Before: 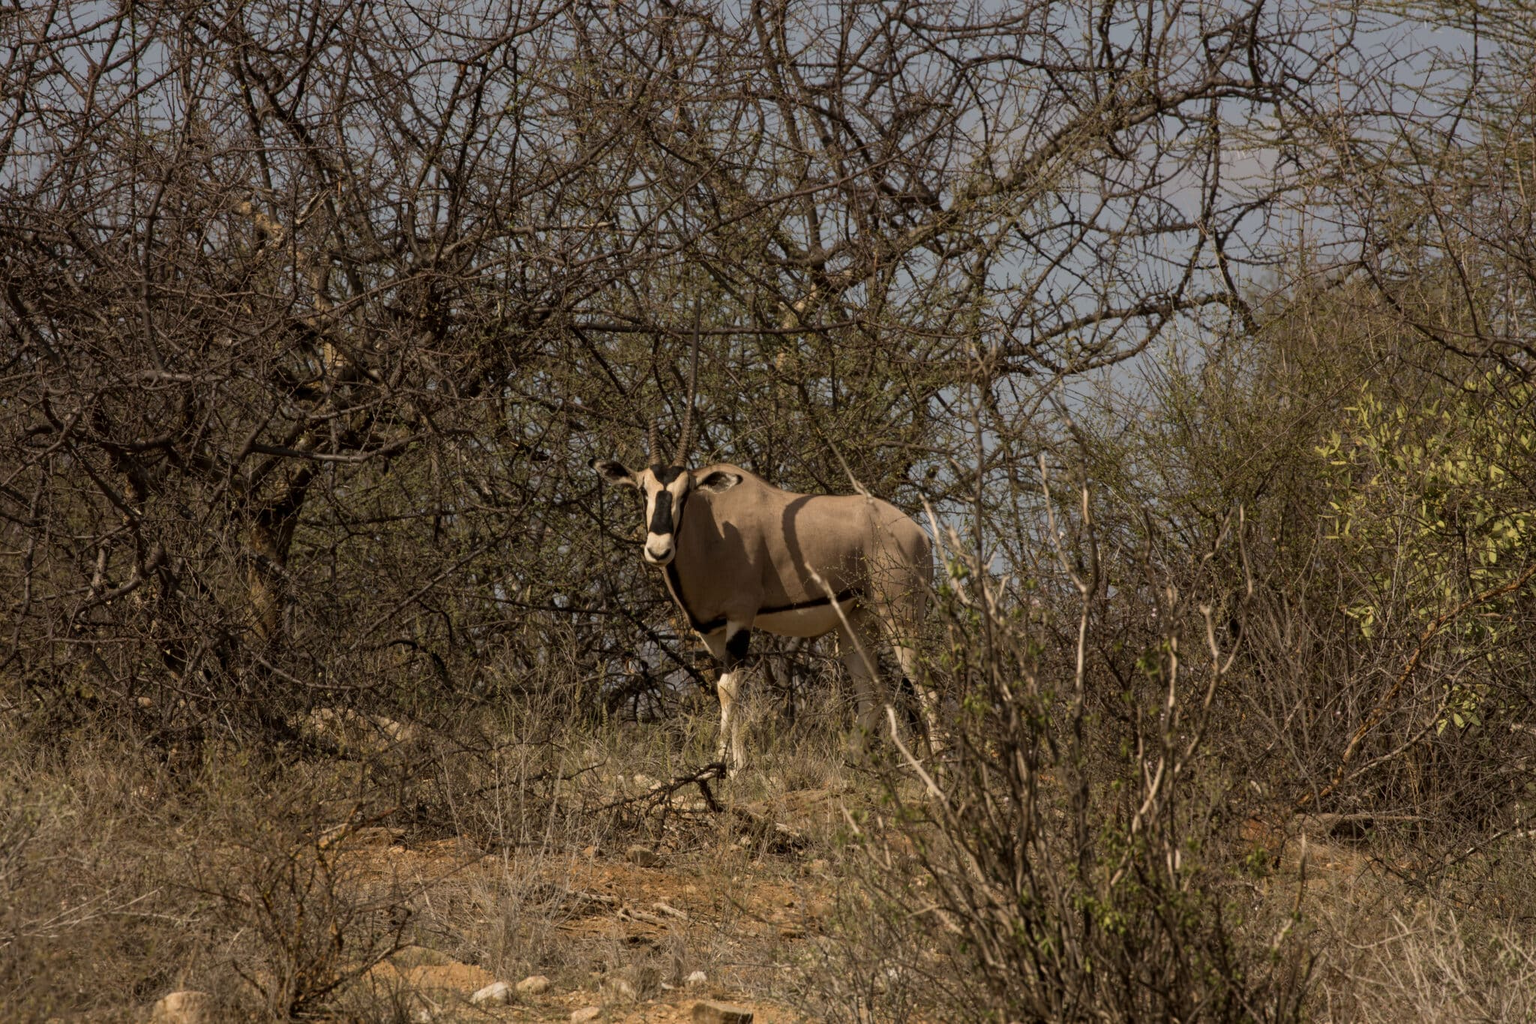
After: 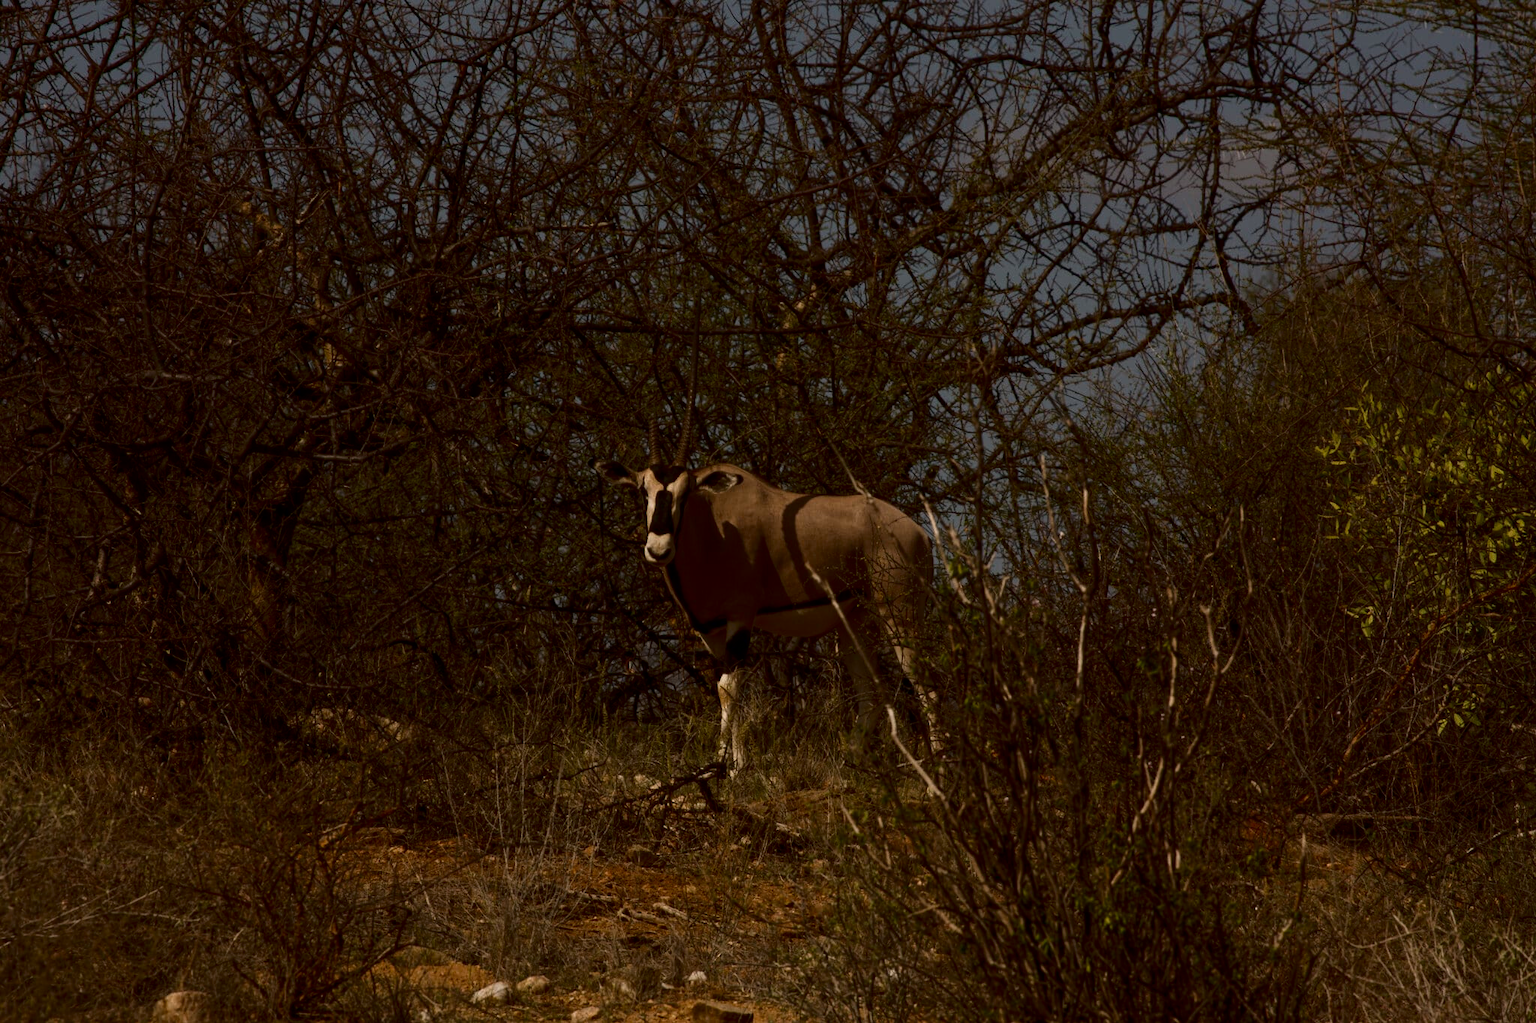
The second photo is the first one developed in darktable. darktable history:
exposure: compensate highlight preservation false
contrast brightness saturation: brightness -0.52
